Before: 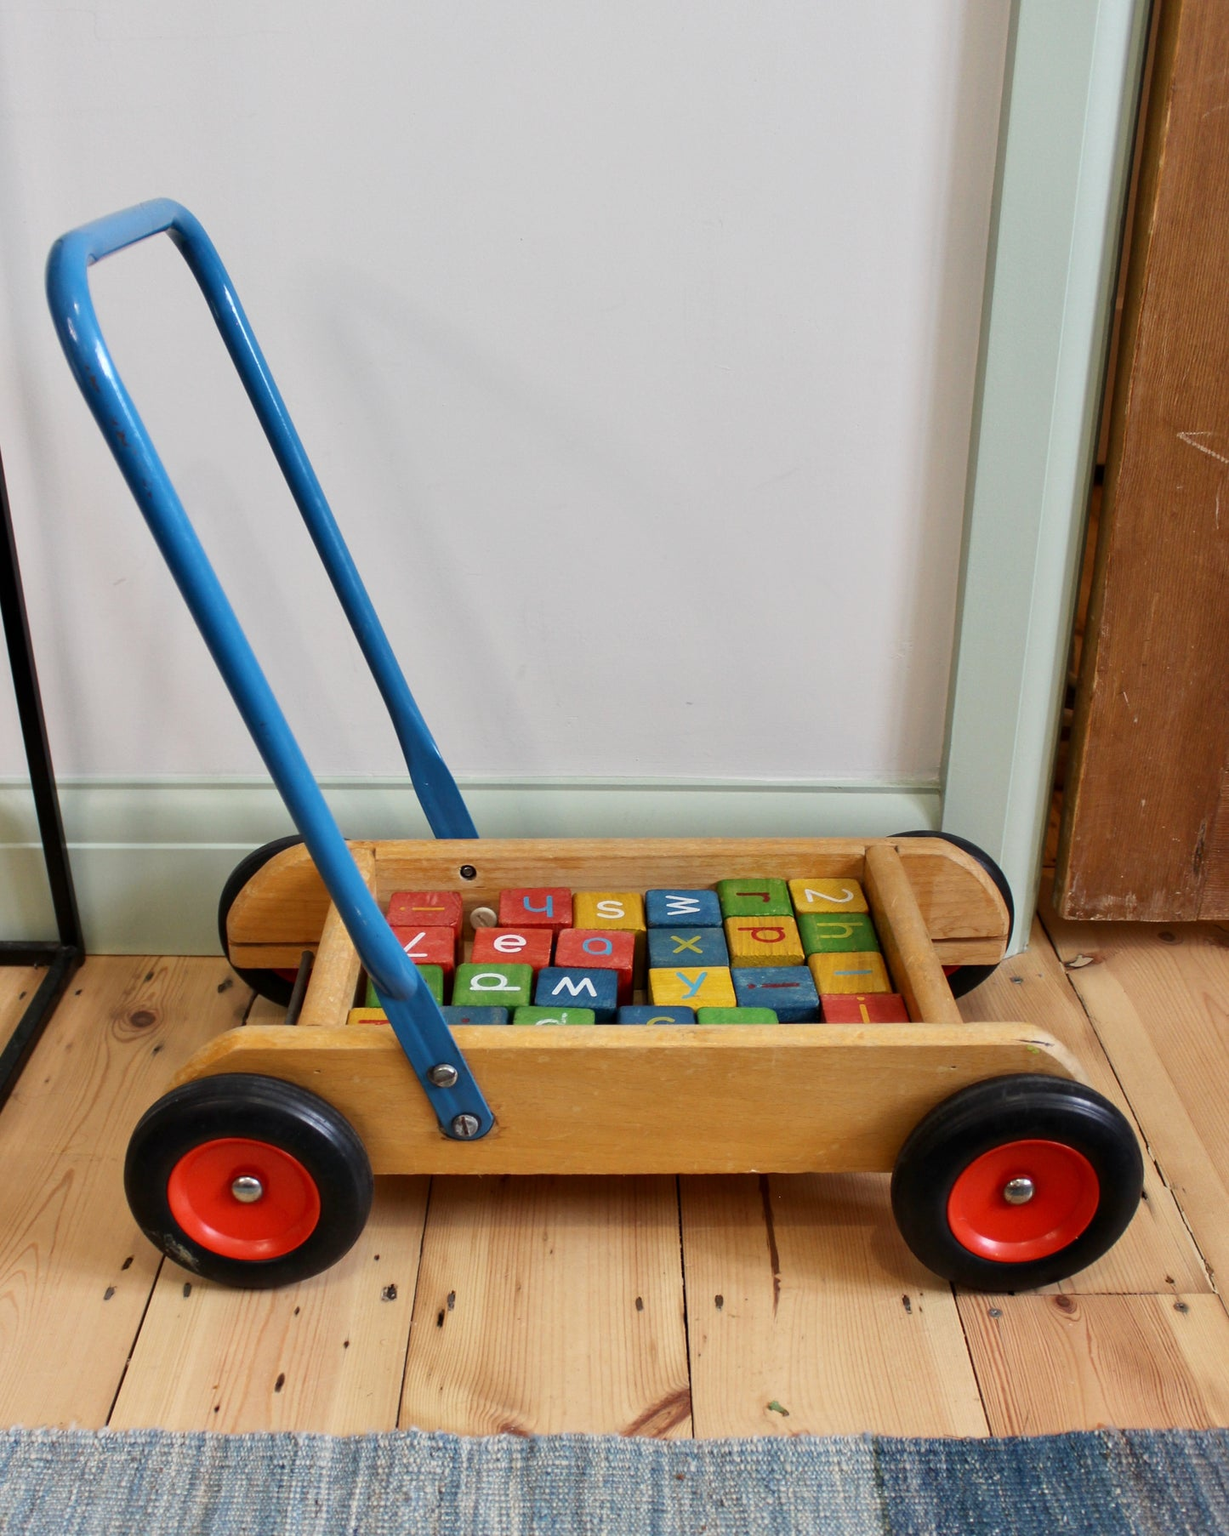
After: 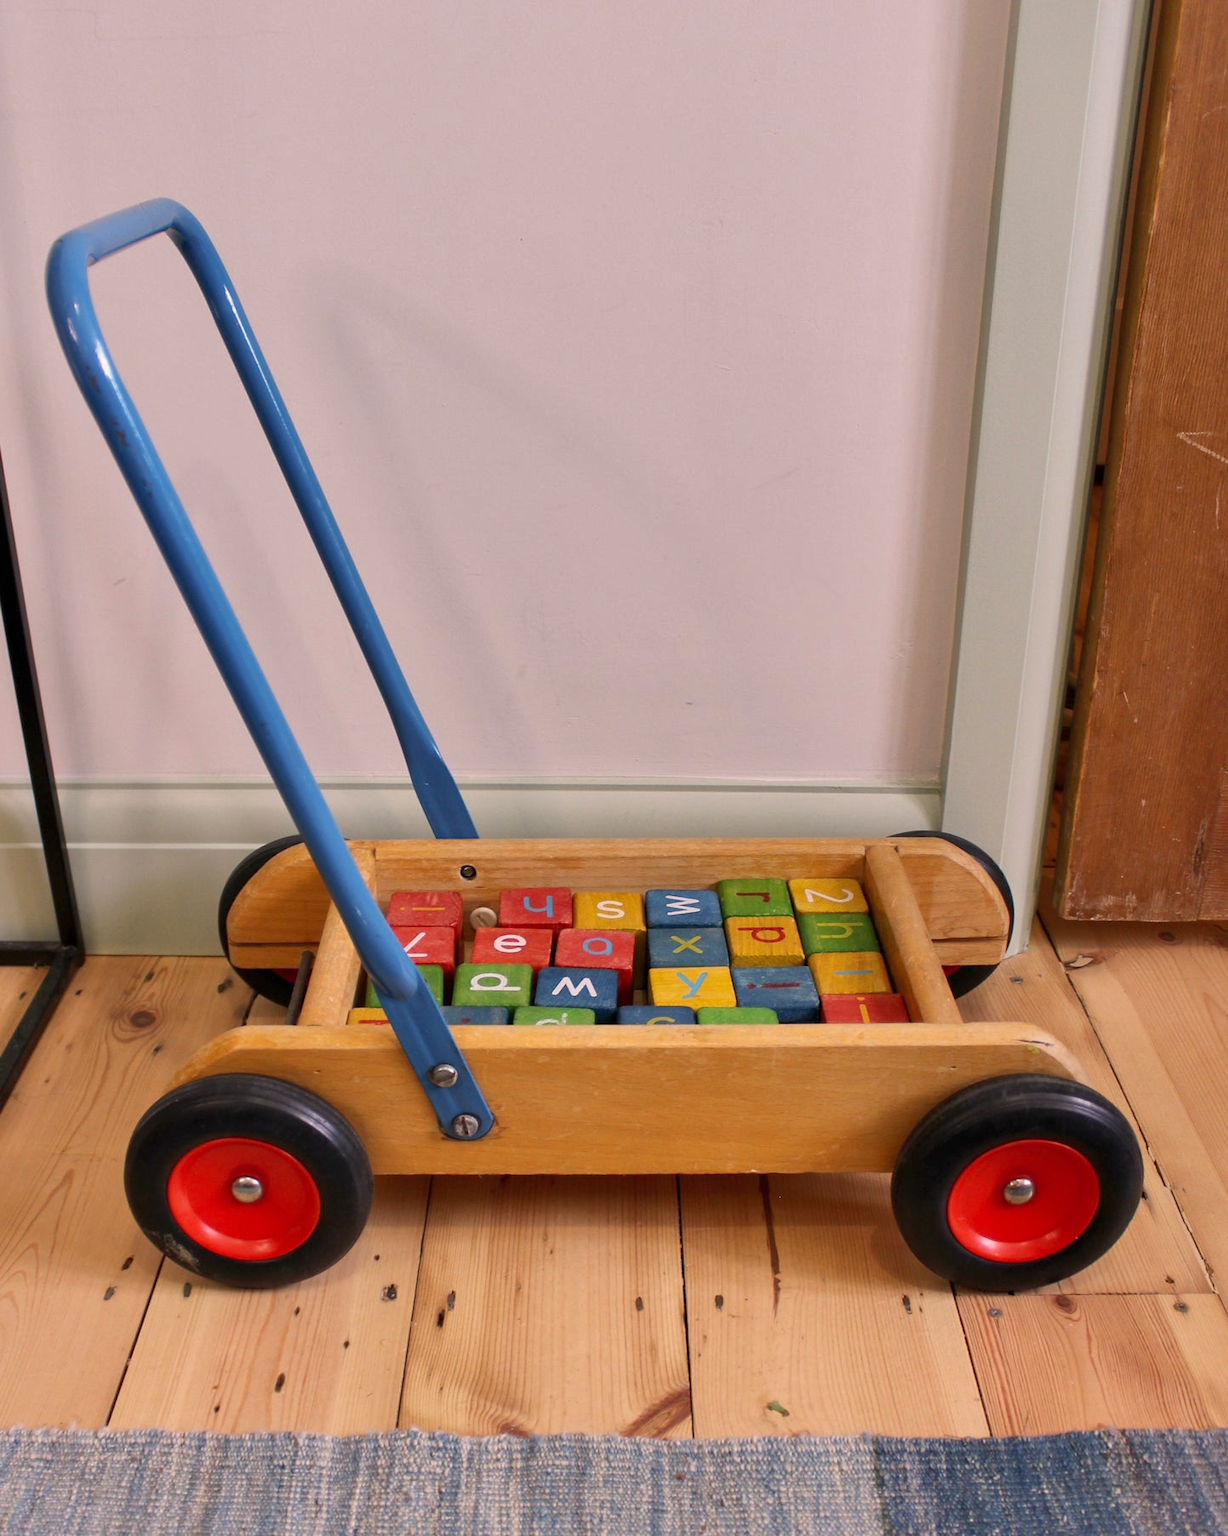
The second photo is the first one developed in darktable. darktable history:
color correction: highlights a* 12.23, highlights b* 5.41
shadows and highlights: on, module defaults
